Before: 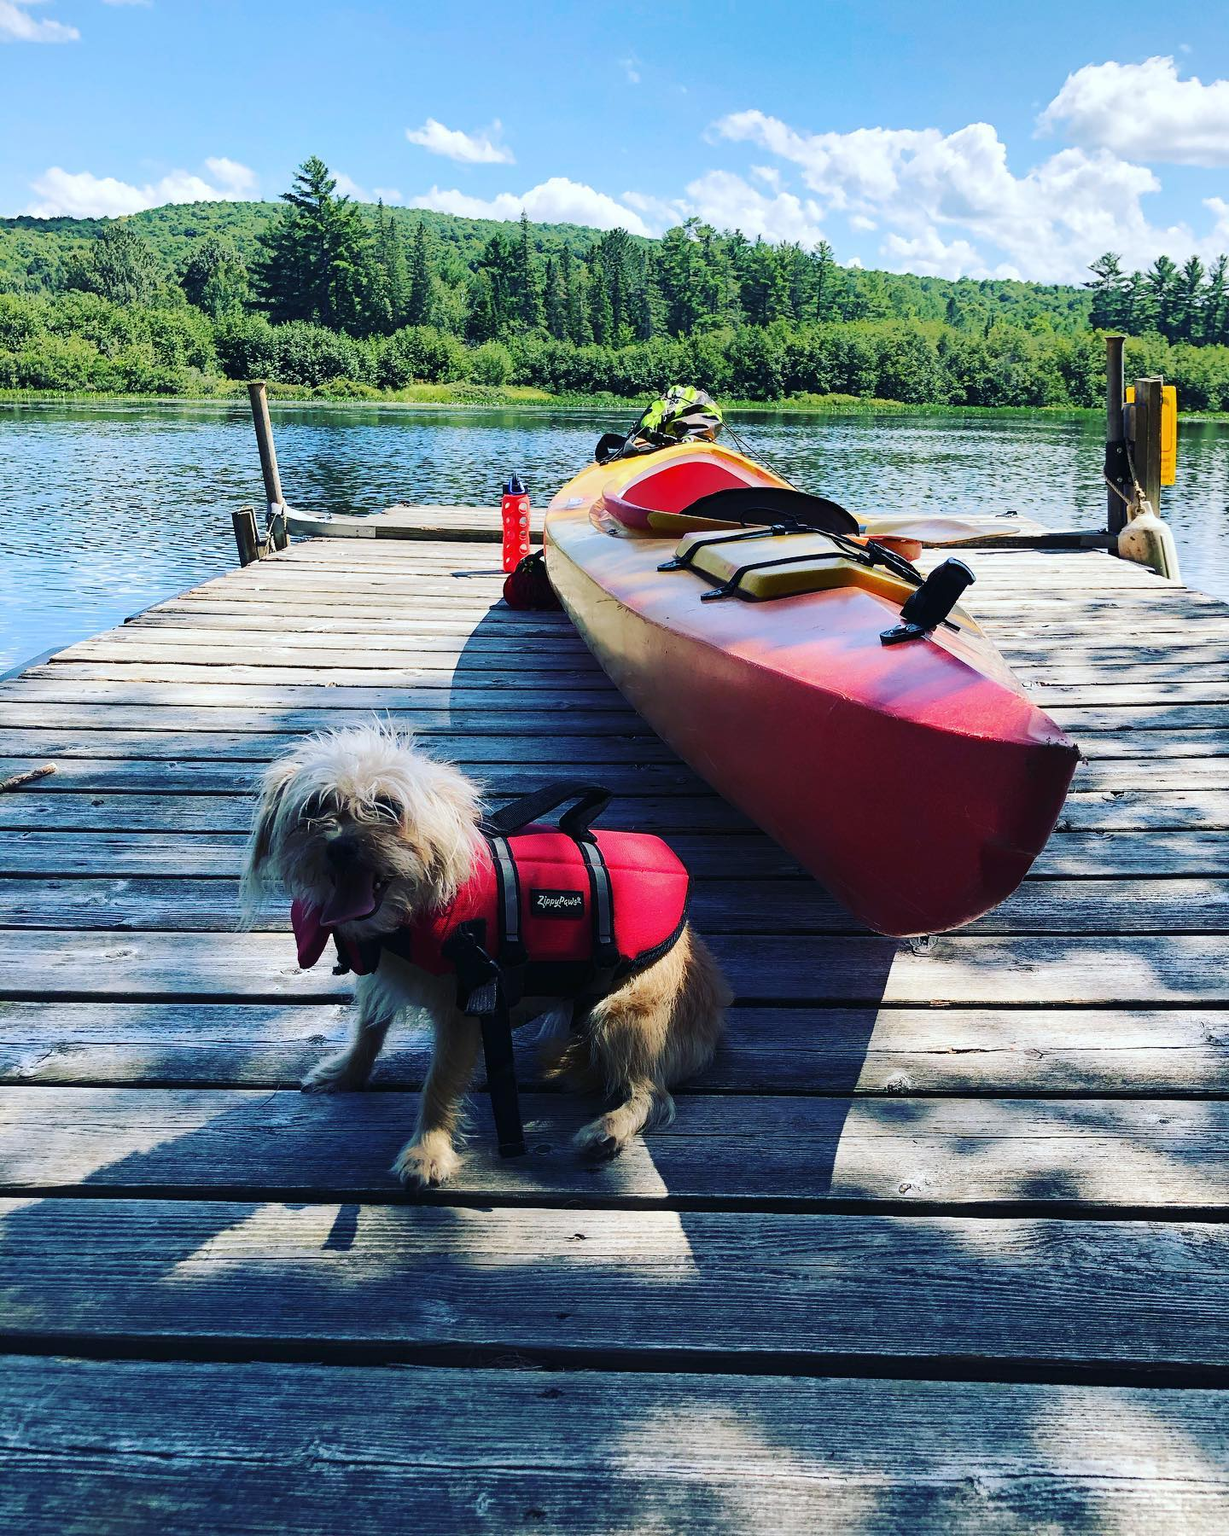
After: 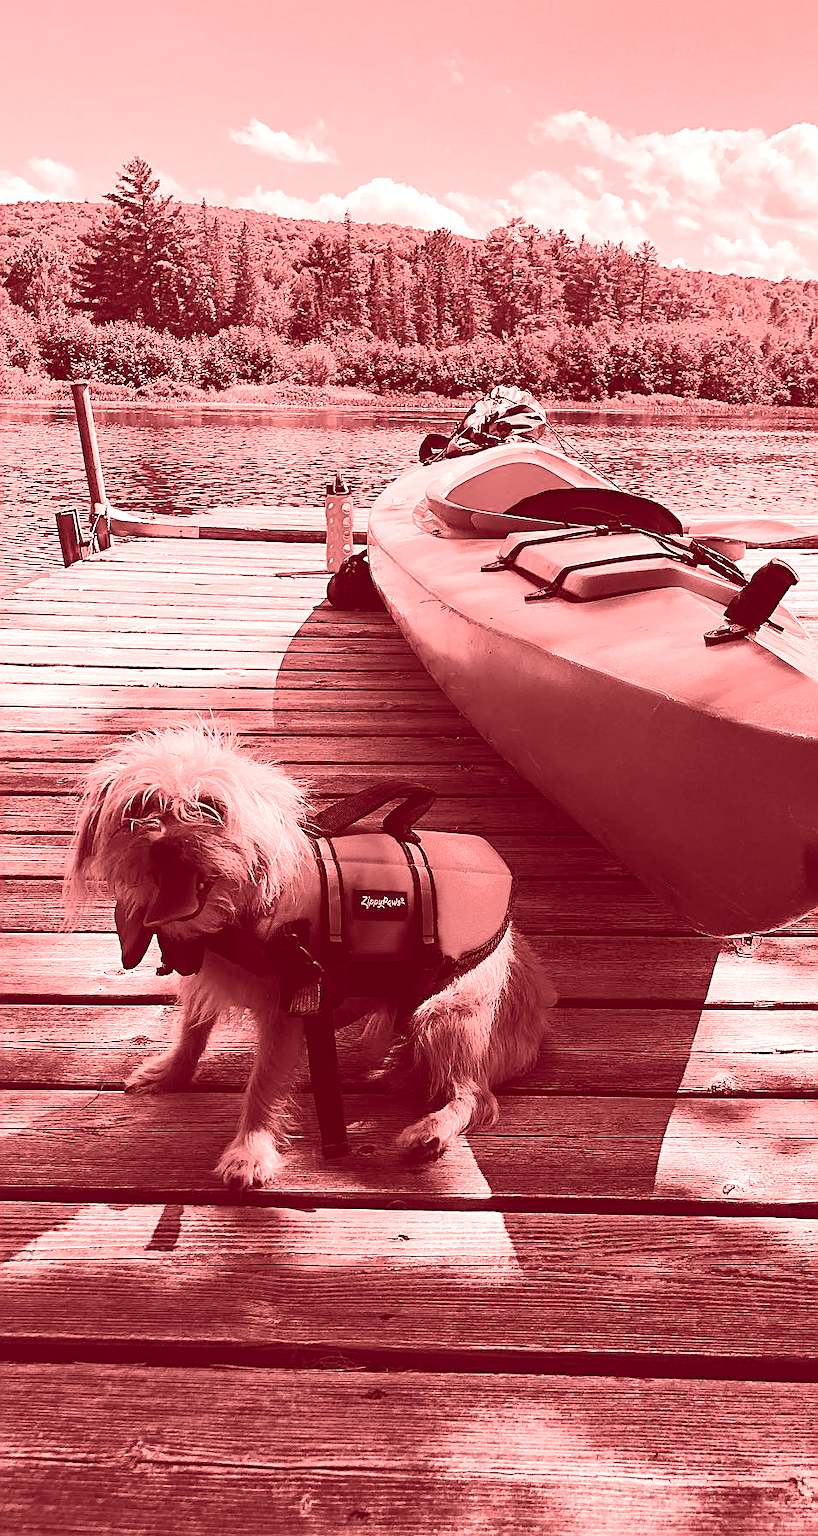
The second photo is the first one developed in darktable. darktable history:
crop and rotate: left 14.436%, right 18.898%
colorize: saturation 60%, source mix 100%
shadows and highlights: shadows 25, highlights -25
sharpen: on, module defaults
